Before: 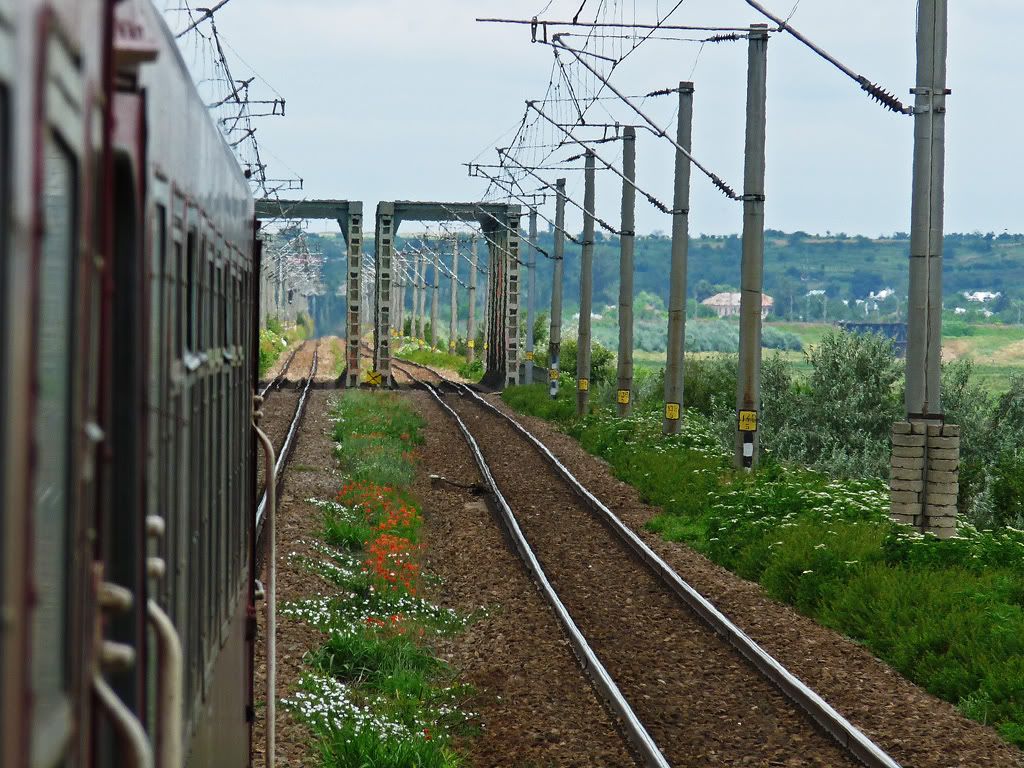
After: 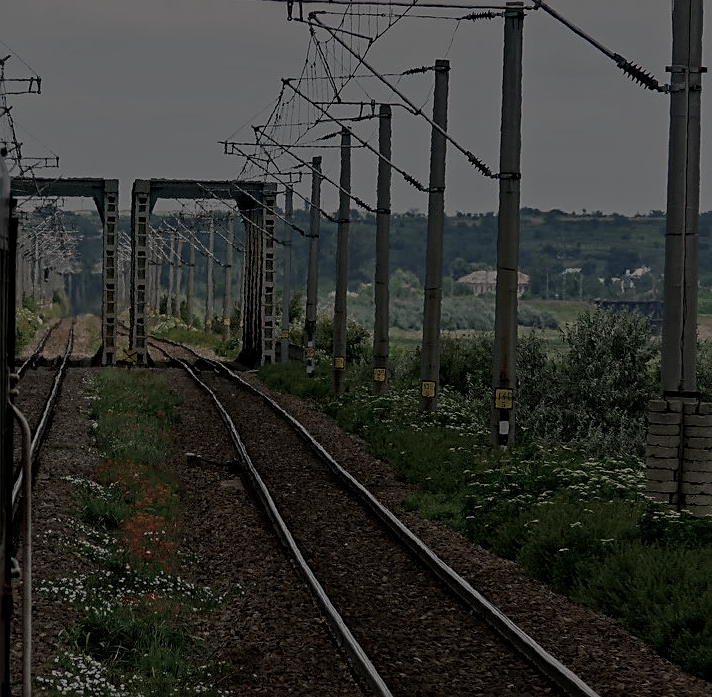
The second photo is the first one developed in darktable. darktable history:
contrast brightness saturation: saturation -0.063
crop and rotate: left 23.861%, top 2.936%, right 6.528%, bottom 6.281%
color balance rgb: perceptual saturation grading › global saturation 0.599%
exposure: exposure -2.379 EV, compensate highlight preservation false
sharpen: on, module defaults
local contrast: on, module defaults
color correction: highlights a* 5.57, highlights b* 5.2, saturation 0.669
tone equalizer: -8 EV 0.001 EV, -7 EV -0.001 EV, -6 EV 0.004 EV, -5 EV -0.038 EV, -4 EV -0.09 EV, -3 EV -0.169 EV, -2 EV 0.217 EV, -1 EV 0.706 EV, +0 EV 0.499 EV, edges refinement/feathering 500, mask exposure compensation -1.57 EV, preserve details guided filter
